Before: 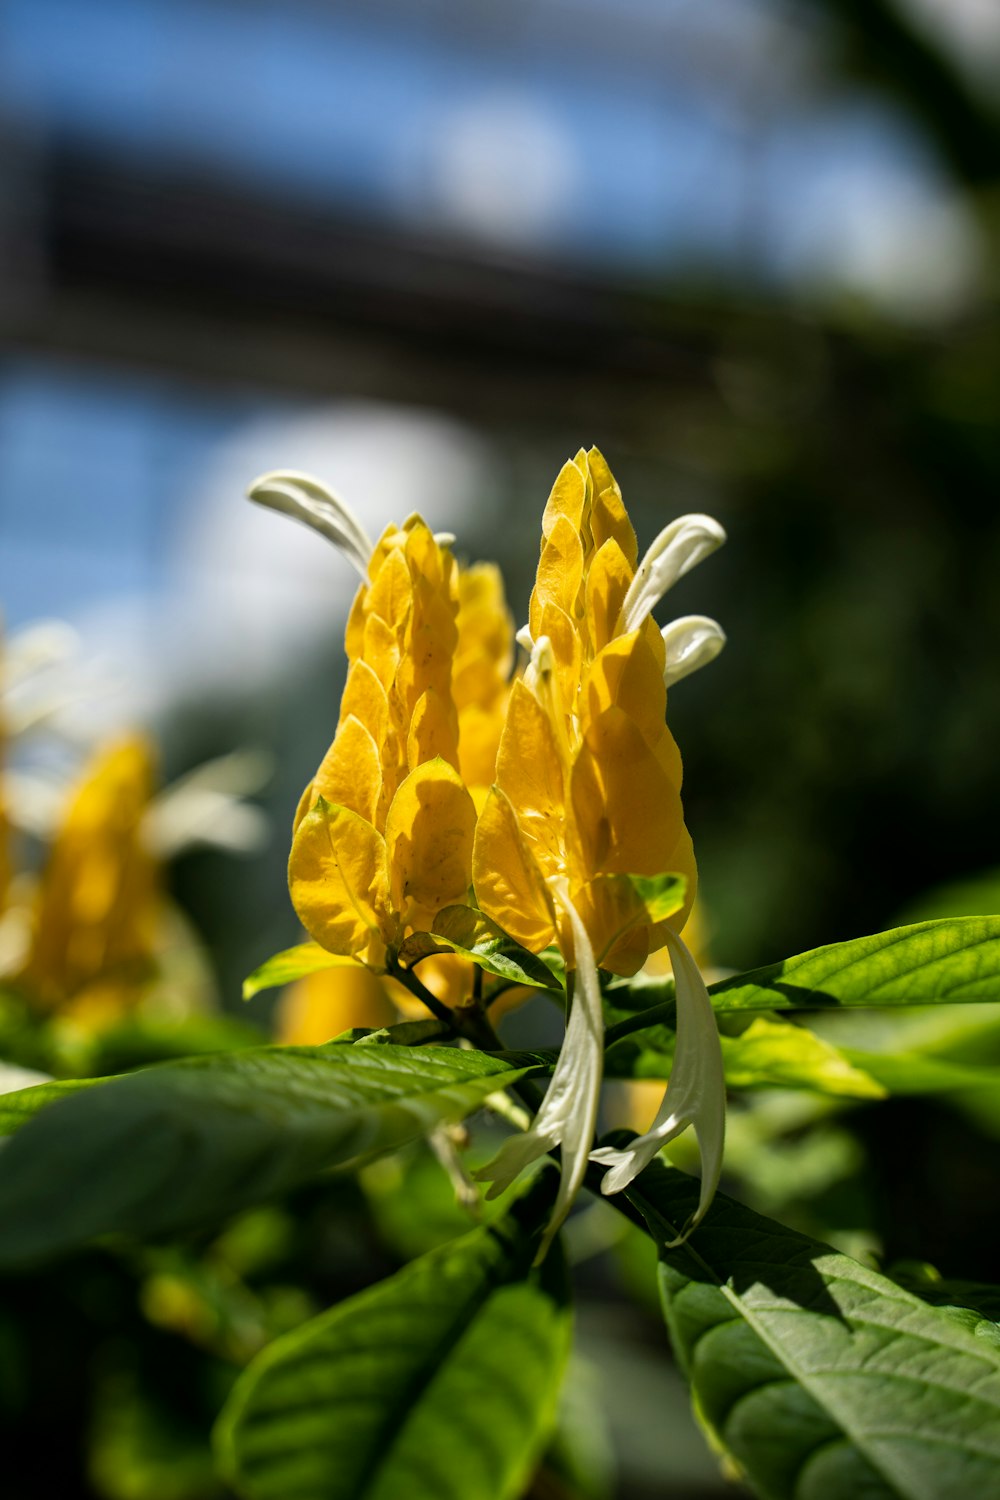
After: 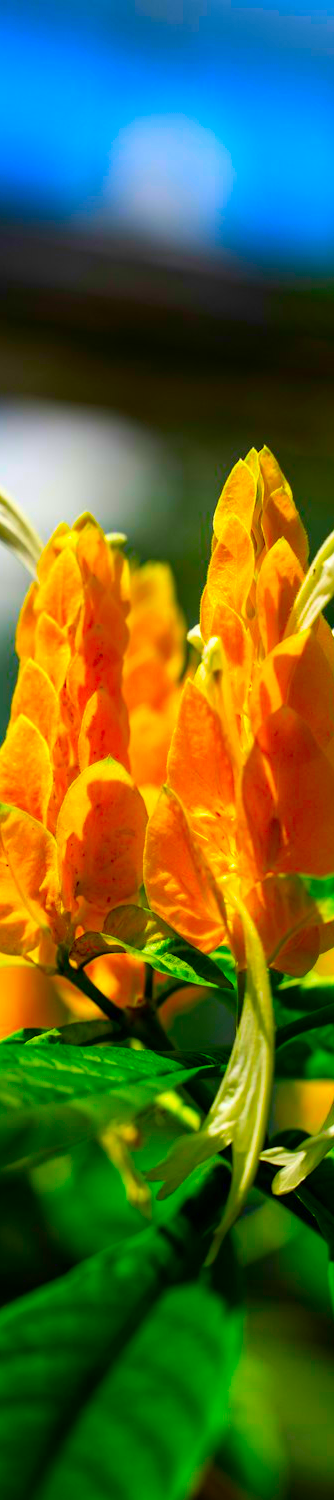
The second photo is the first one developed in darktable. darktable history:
color correction: highlights b* 0.045, saturation 2.94
crop: left 32.942%, right 33.646%
